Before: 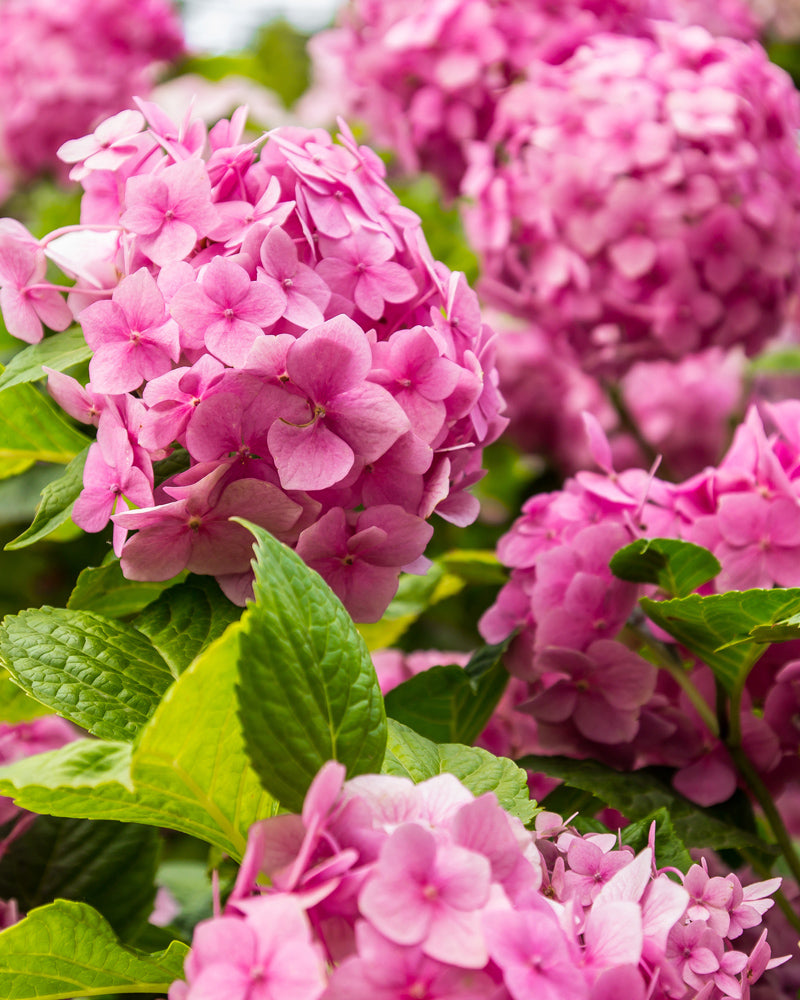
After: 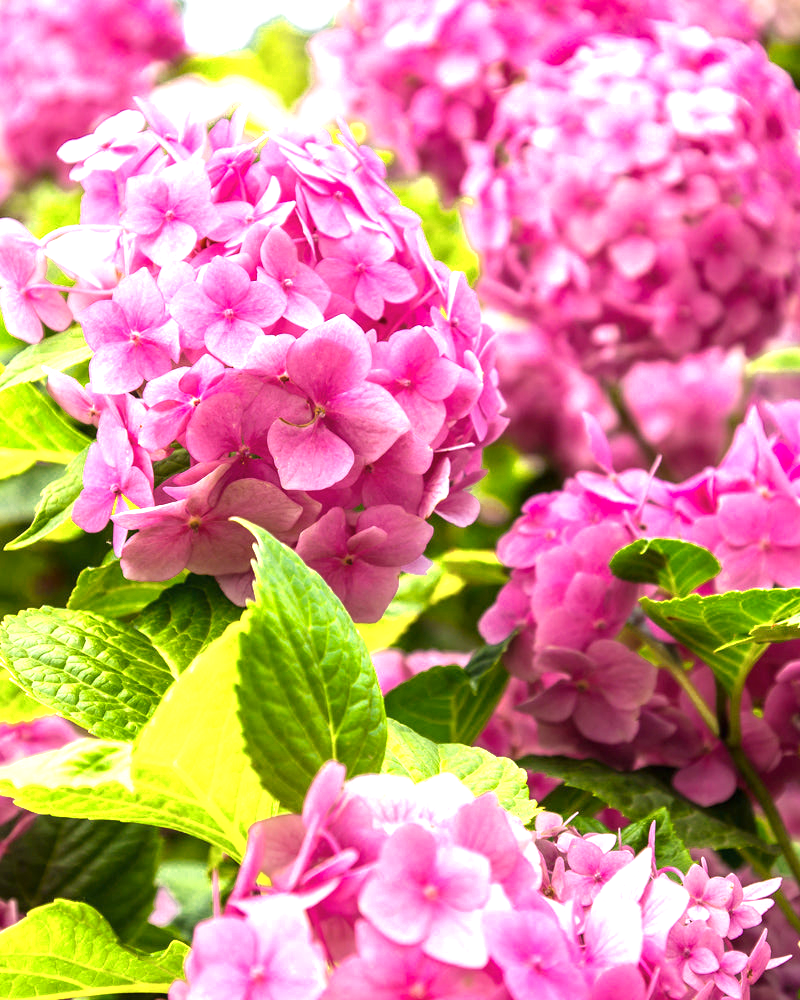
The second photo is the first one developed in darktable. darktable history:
exposure: black level correction 0, exposure 1 EV, compensate exposure bias true, compensate highlight preservation false
color zones: curves: ch0 [(0, 0.485) (0.178, 0.476) (0.261, 0.623) (0.411, 0.403) (0.708, 0.603) (0.934, 0.412)]; ch1 [(0.003, 0.485) (0.149, 0.496) (0.229, 0.584) (0.326, 0.551) (0.484, 0.262) (0.757, 0.643)]
